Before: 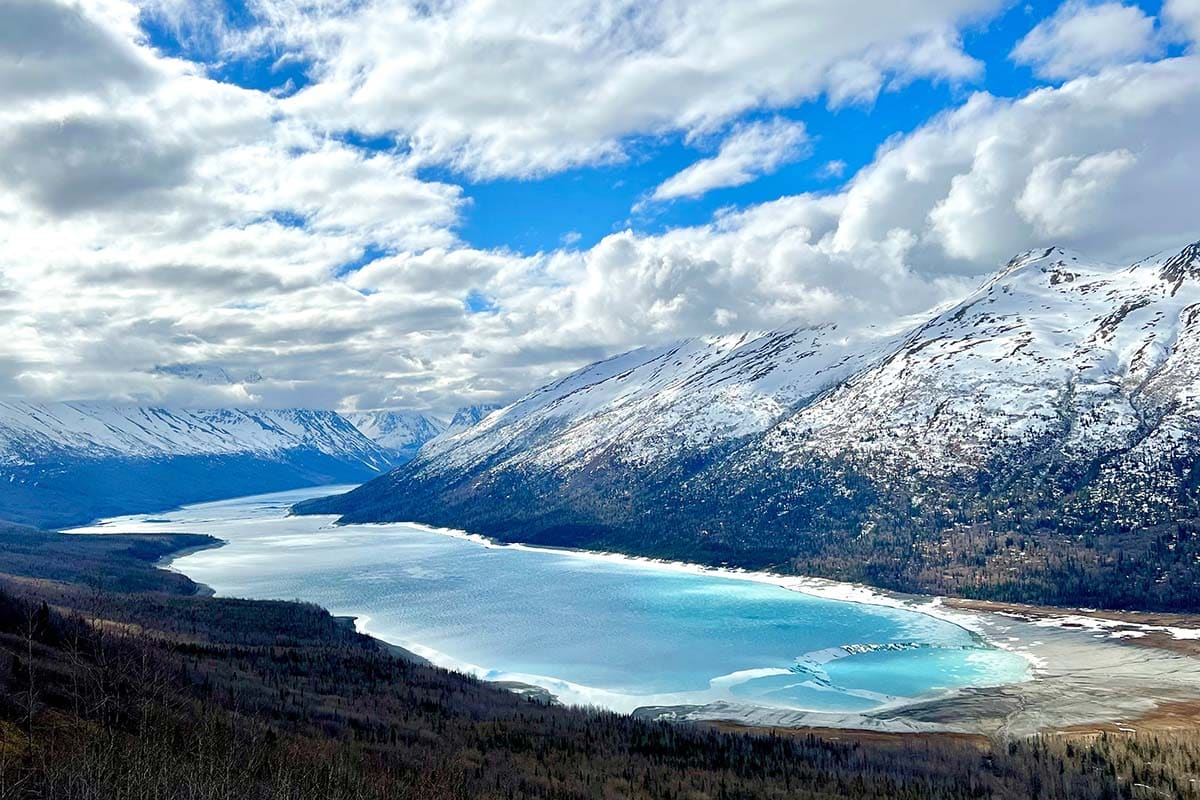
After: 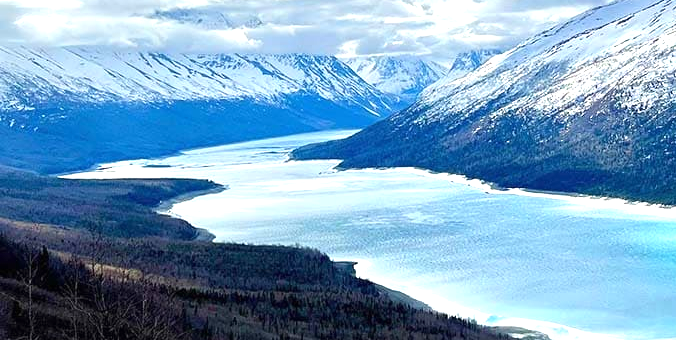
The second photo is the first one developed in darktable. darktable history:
crop: top 44.483%, right 43.593%, bottom 12.892%
exposure: black level correction 0, exposure 0.7 EV, compensate exposure bias true, compensate highlight preservation false
